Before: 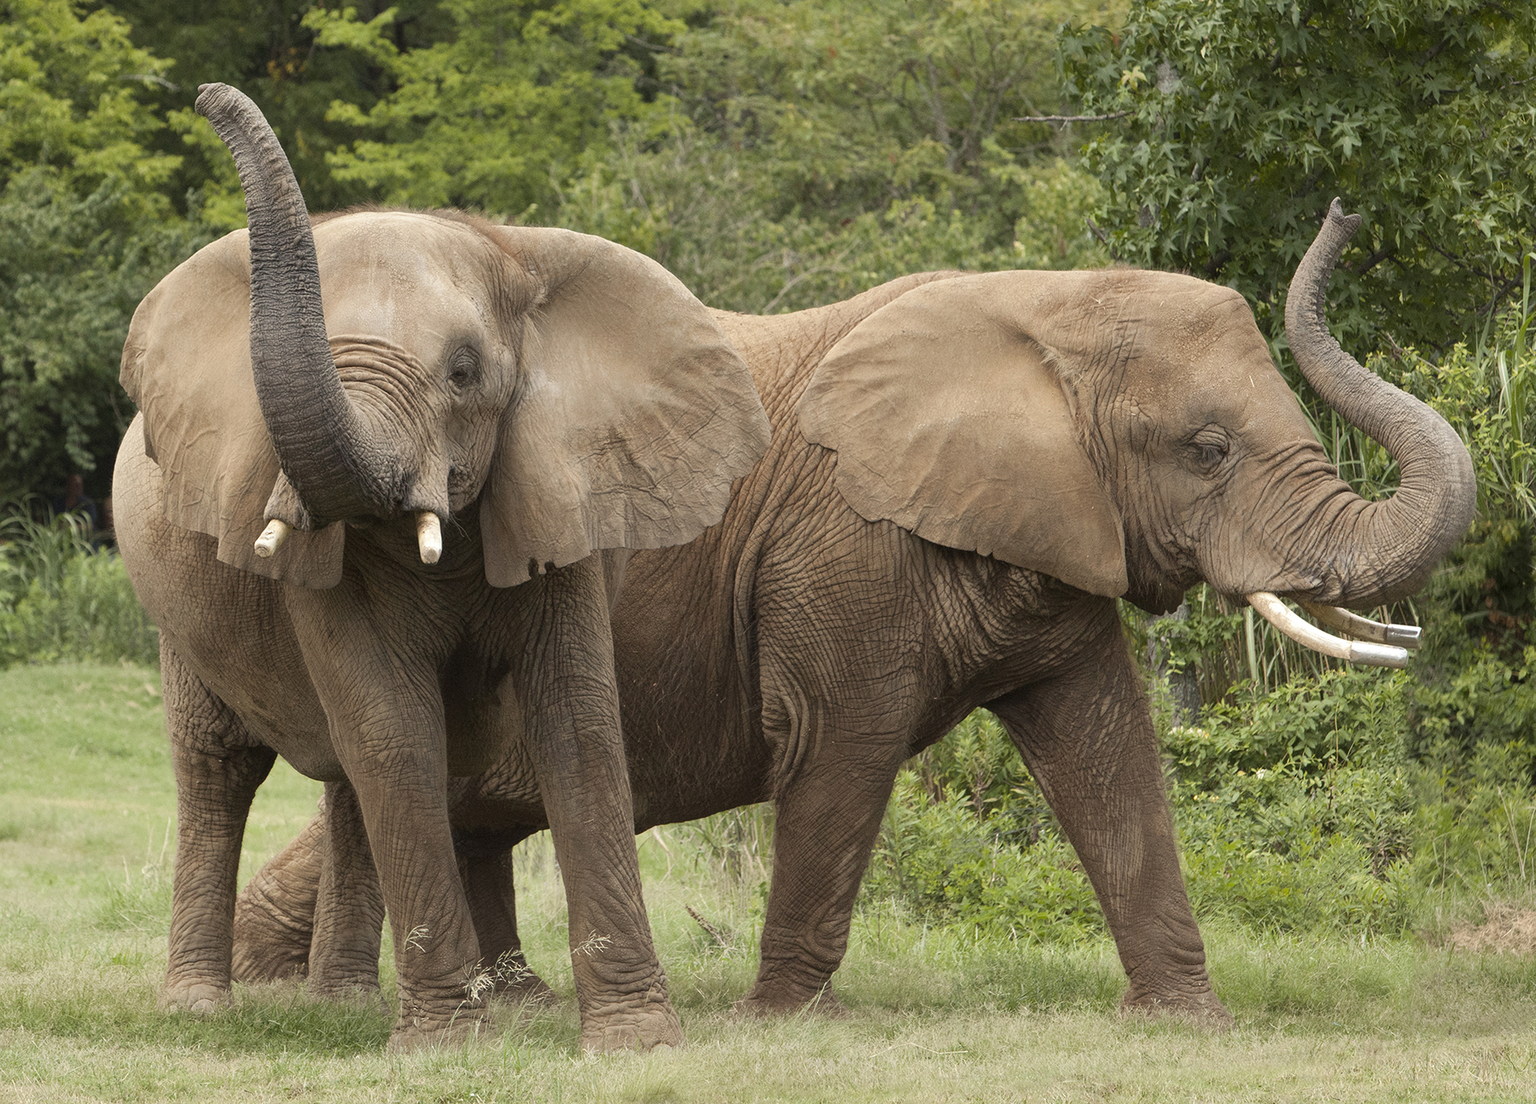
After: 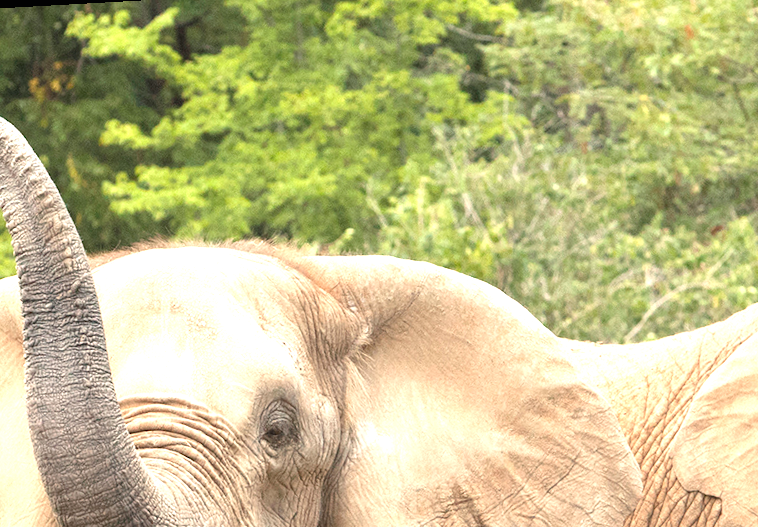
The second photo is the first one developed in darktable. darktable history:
exposure: black level correction 0, exposure 1.379 EV, compensate exposure bias true, compensate highlight preservation false
rotate and perspective: rotation -3.18°, automatic cropping off
crop: left 15.452%, top 5.459%, right 43.956%, bottom 56.62%
